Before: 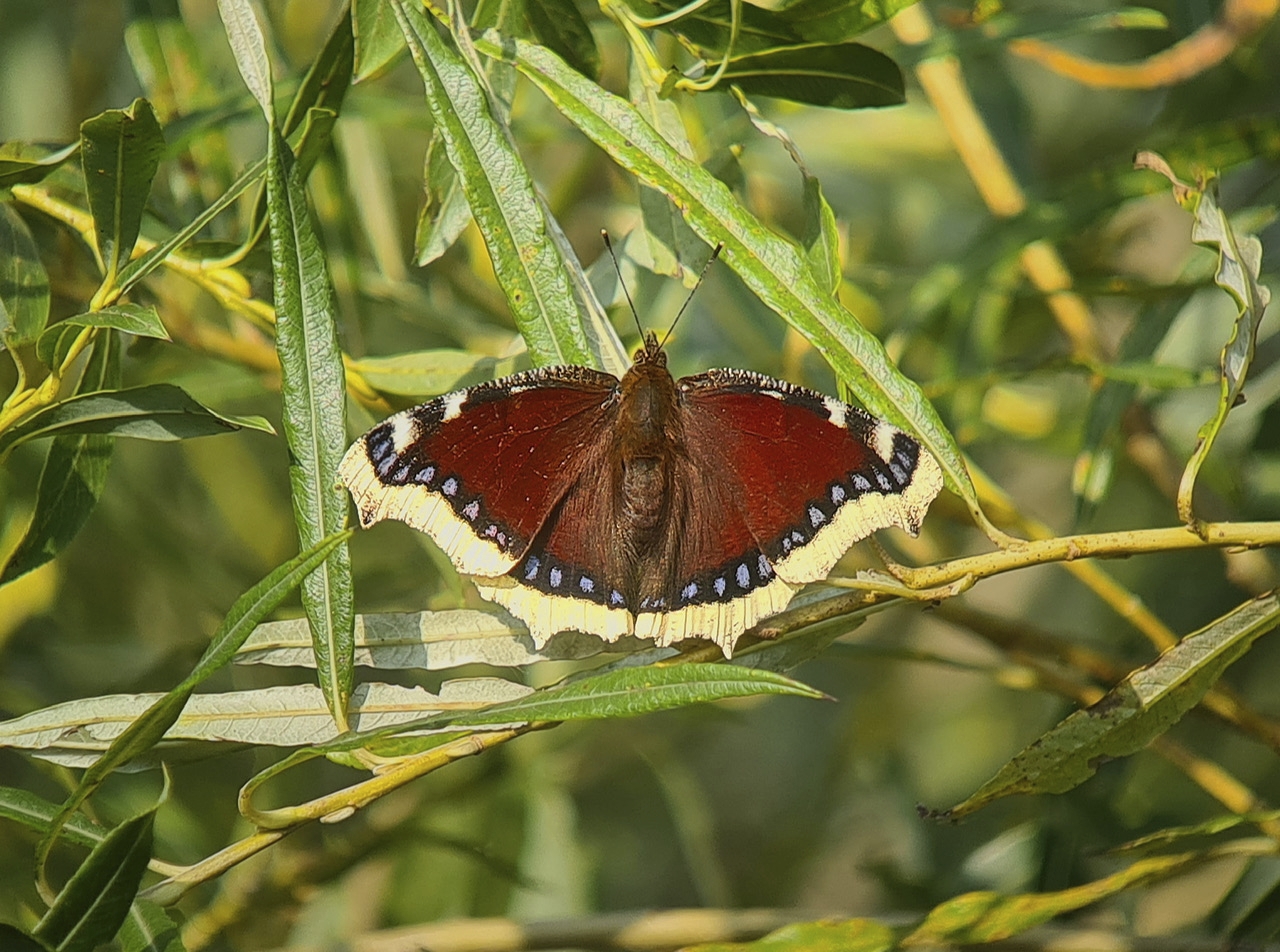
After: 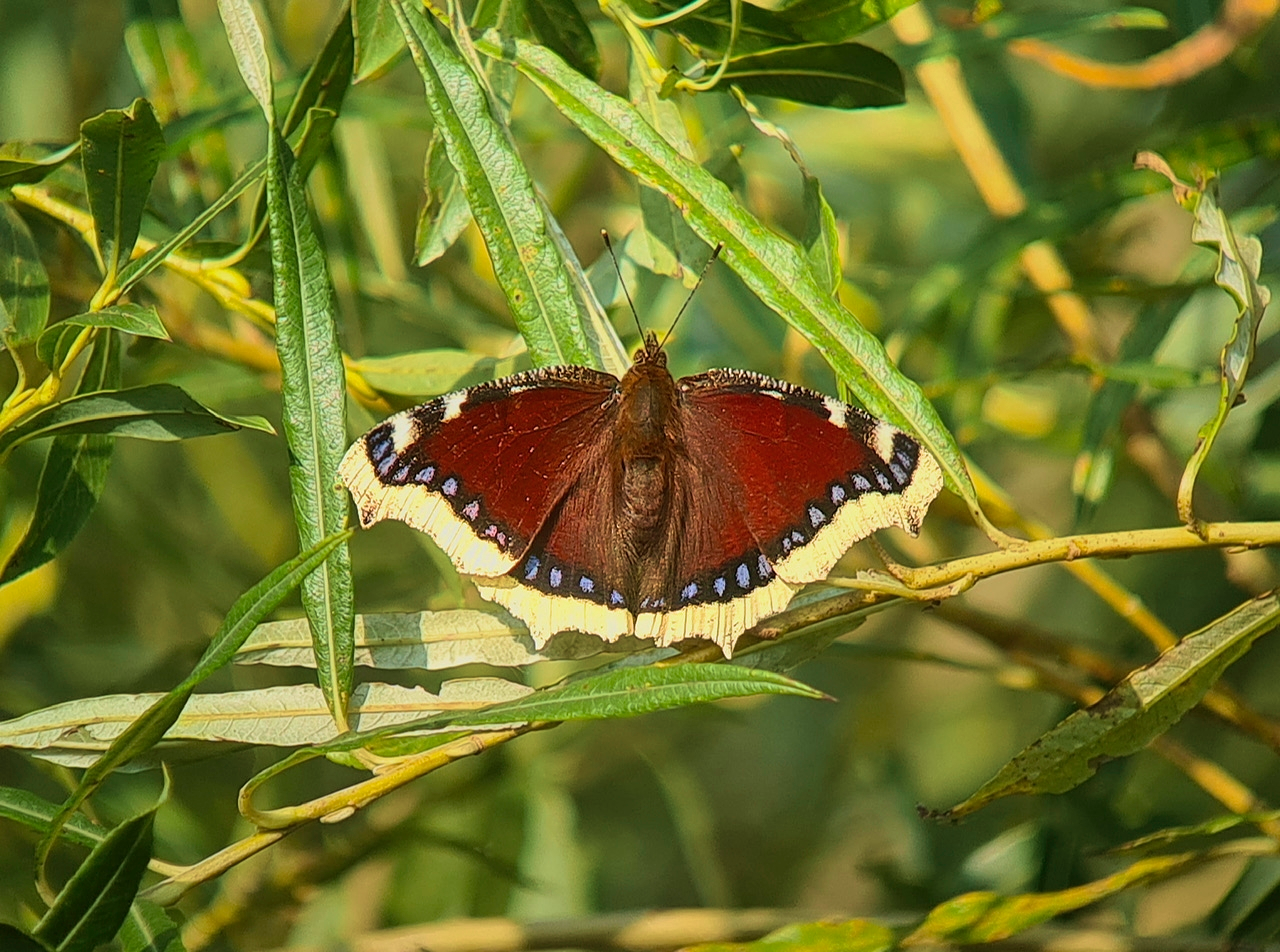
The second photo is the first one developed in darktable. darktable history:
velvia: strength 44.52%
